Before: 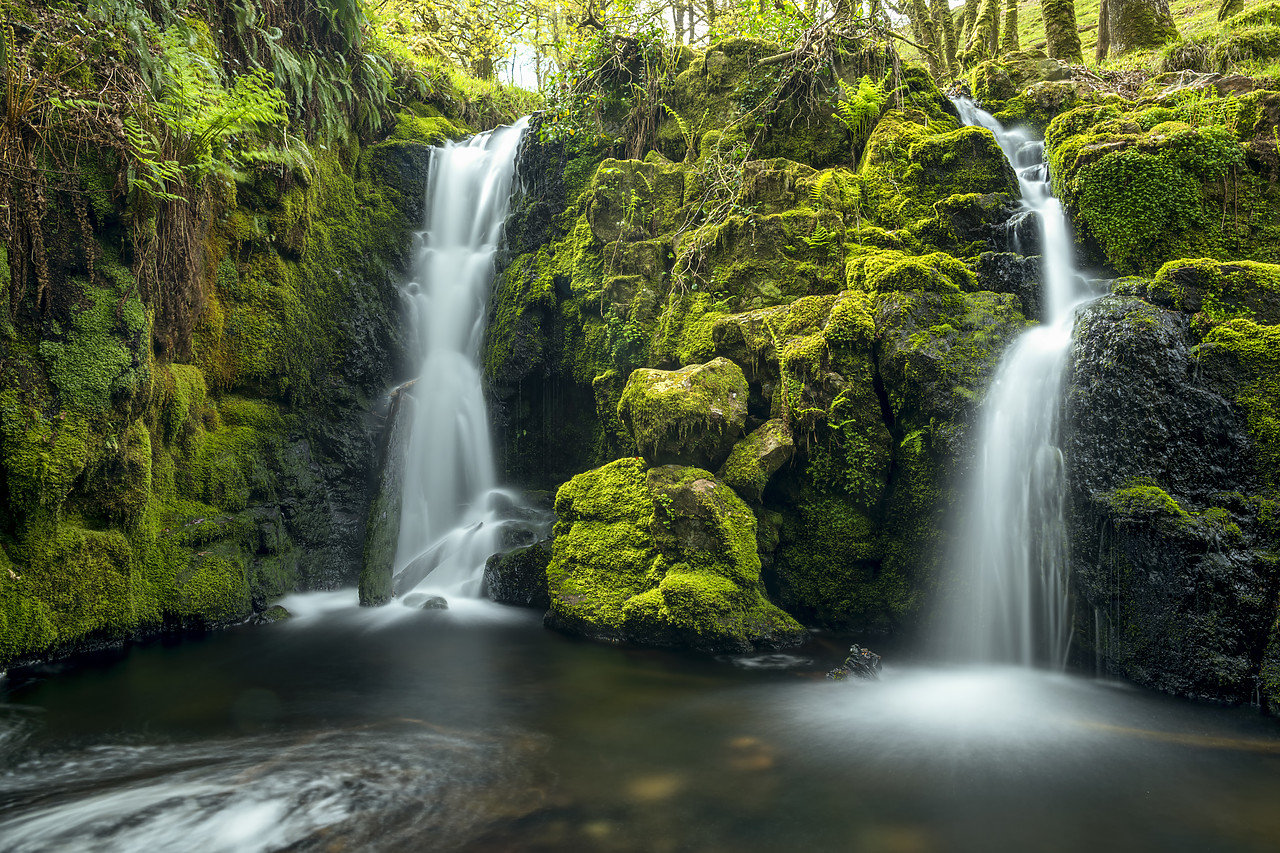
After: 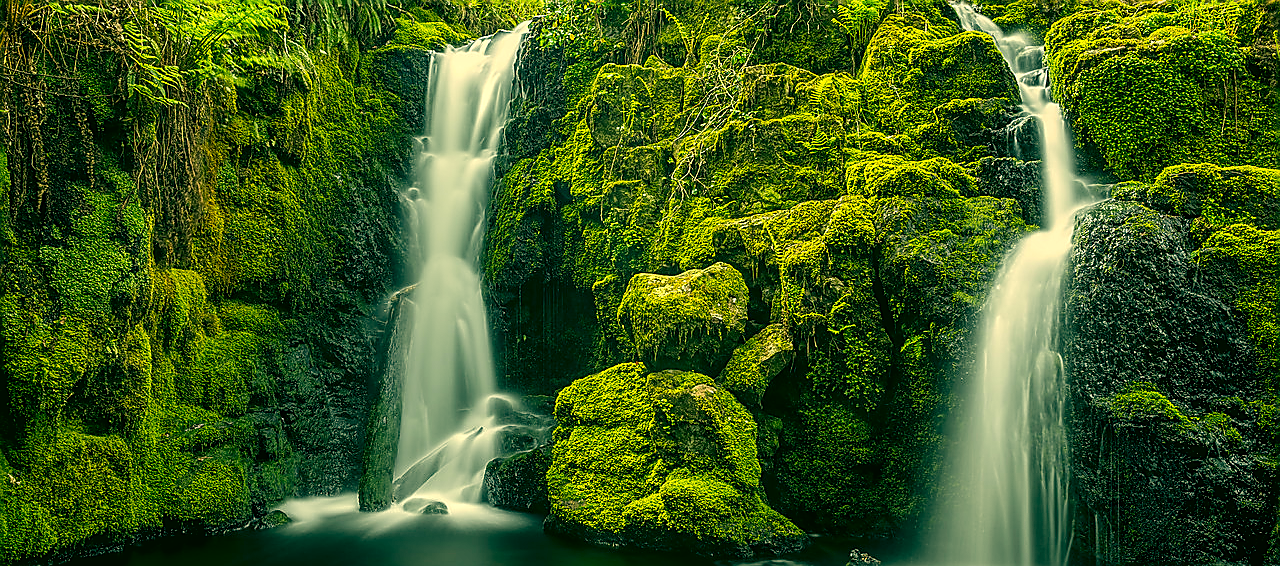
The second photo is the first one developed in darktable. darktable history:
sharpen: radius 1.382, amount 1.254, threshold 0.629
color correction: highlights a* 5.67, highlights b* 32.96, shadows a* -26.31, shadows b* 3.83
local contrast: highlights 43%, shadows 62%, detail 137%, midtone range 0.507
crop: top 11.174%, bottom 22.425%
